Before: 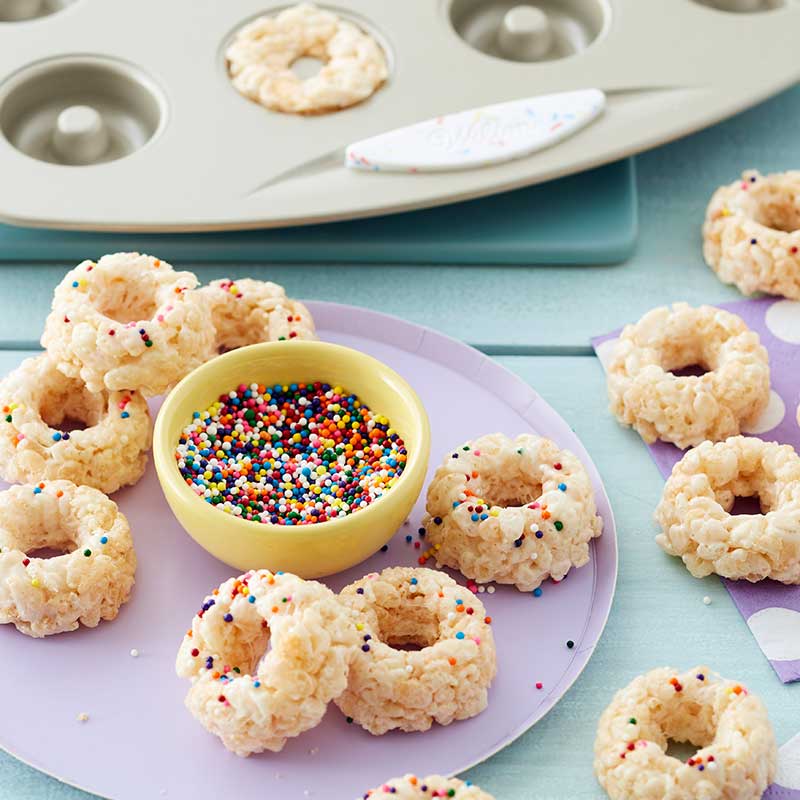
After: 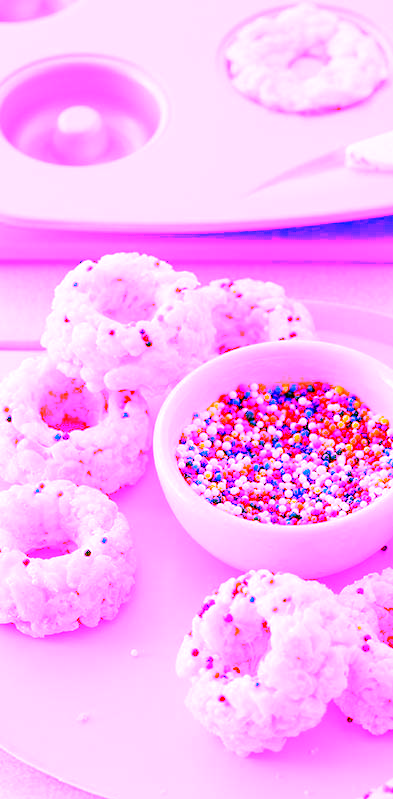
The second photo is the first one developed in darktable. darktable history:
crop and rotate: left 0%, top 0%, right 50.845%
white balance: red 8, blue 8
tone equalizer: on, module defaults
